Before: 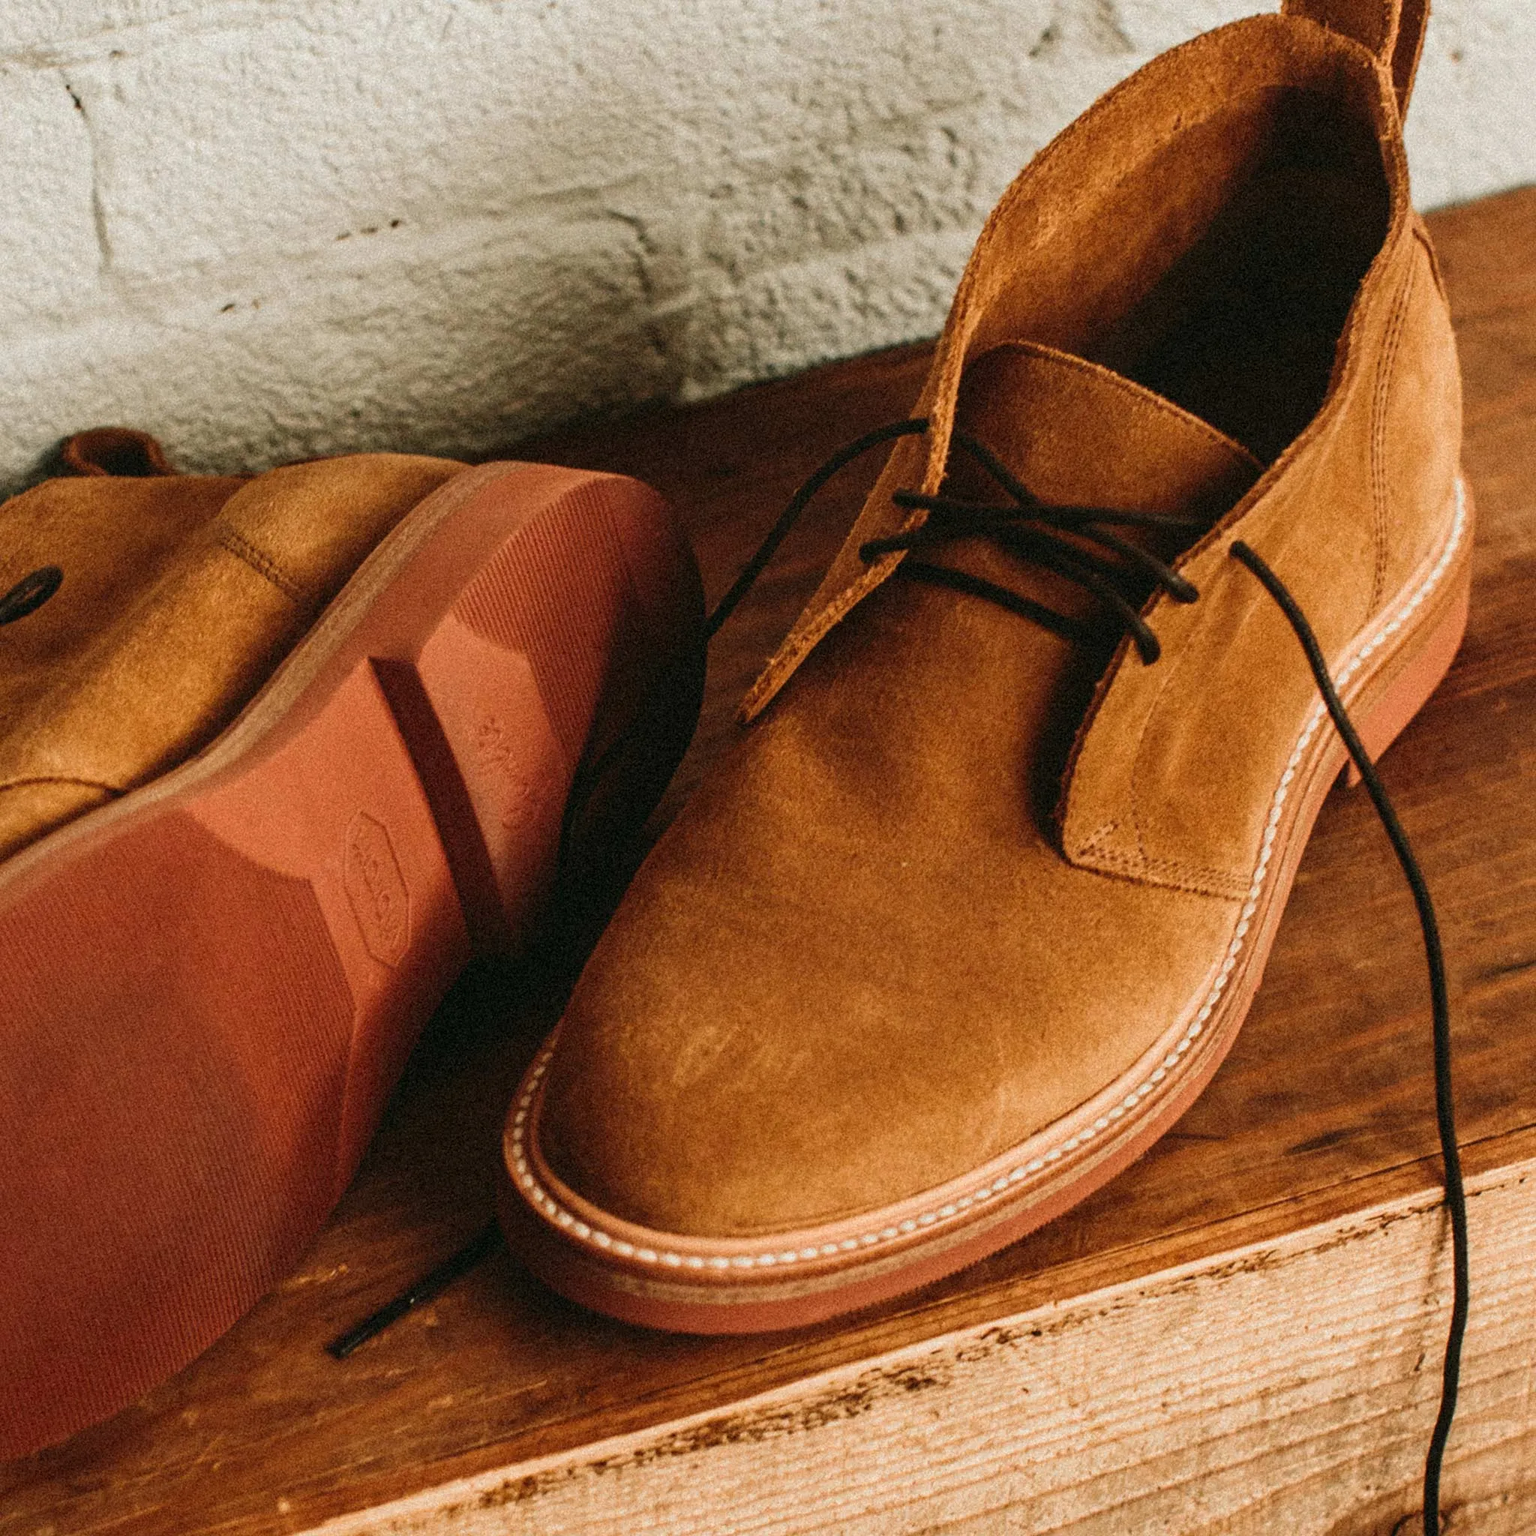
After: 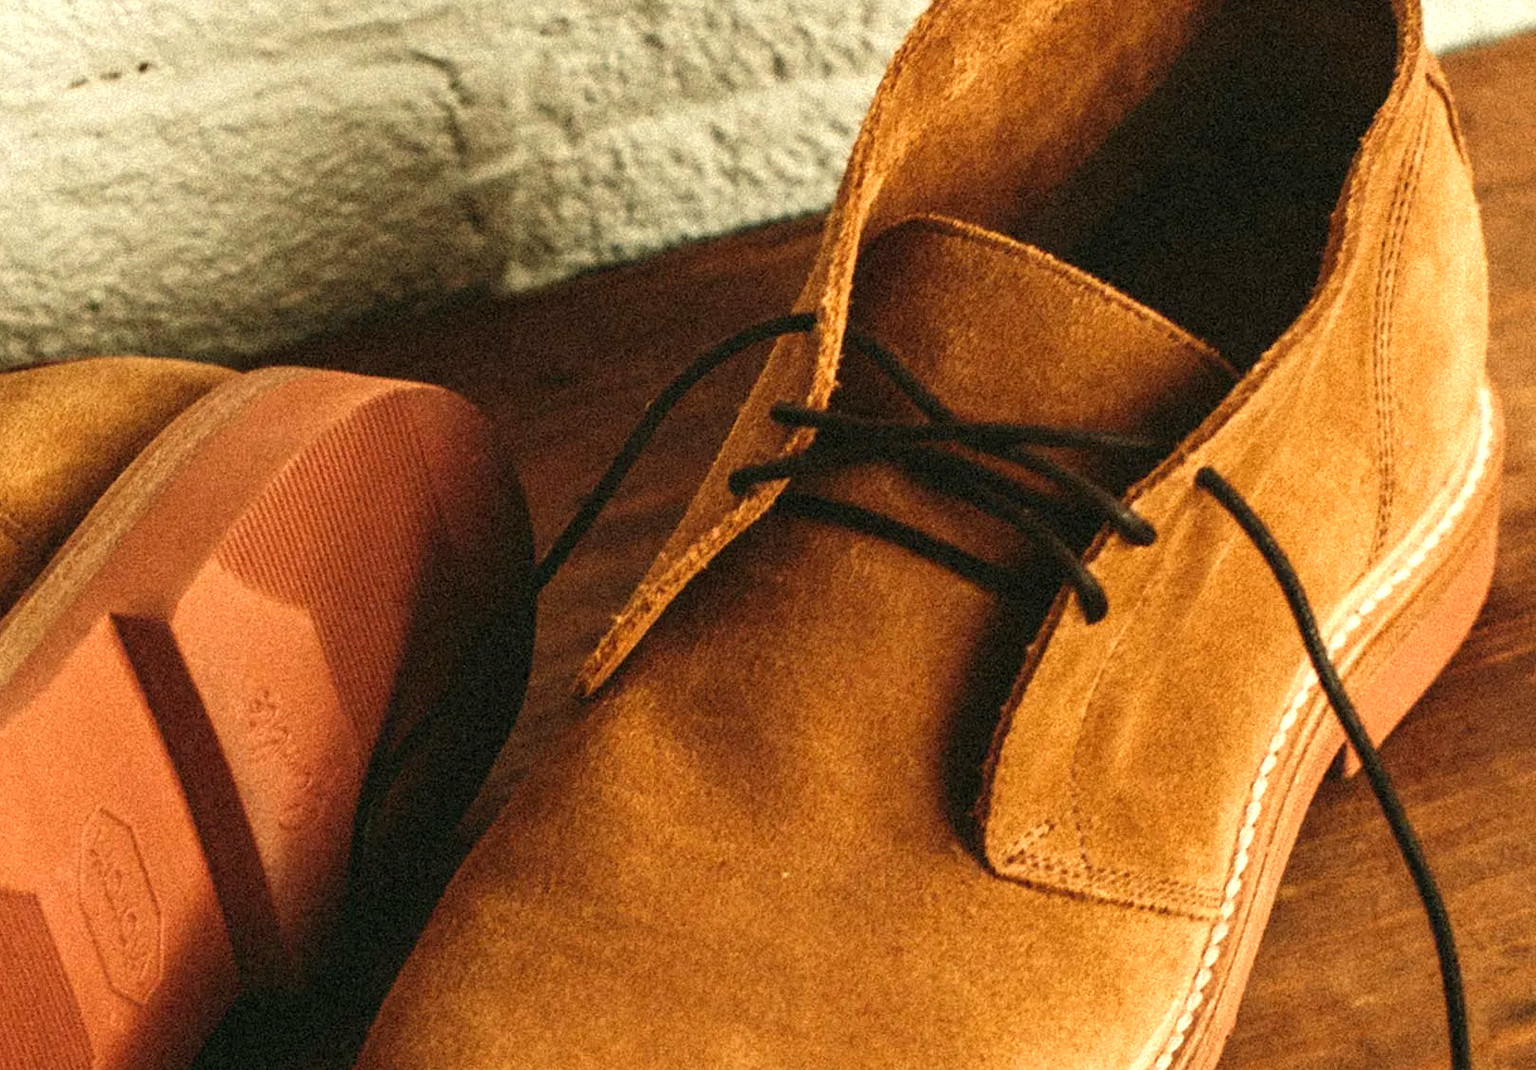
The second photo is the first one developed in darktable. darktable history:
crop: left 18.312%, top 11.087%, right 2.341%, bottom 33.568%
exposure: black level correction 0, exposure 0.702 EV, compensate highlight preservation false
color calibration: gray › normalize channels true, x 0.335, y 0.35, temperature 5431.61 K, gamut compression 0.021
color correction: highlights a* -4.69, highlights b* 5.05, saturation 0.936
